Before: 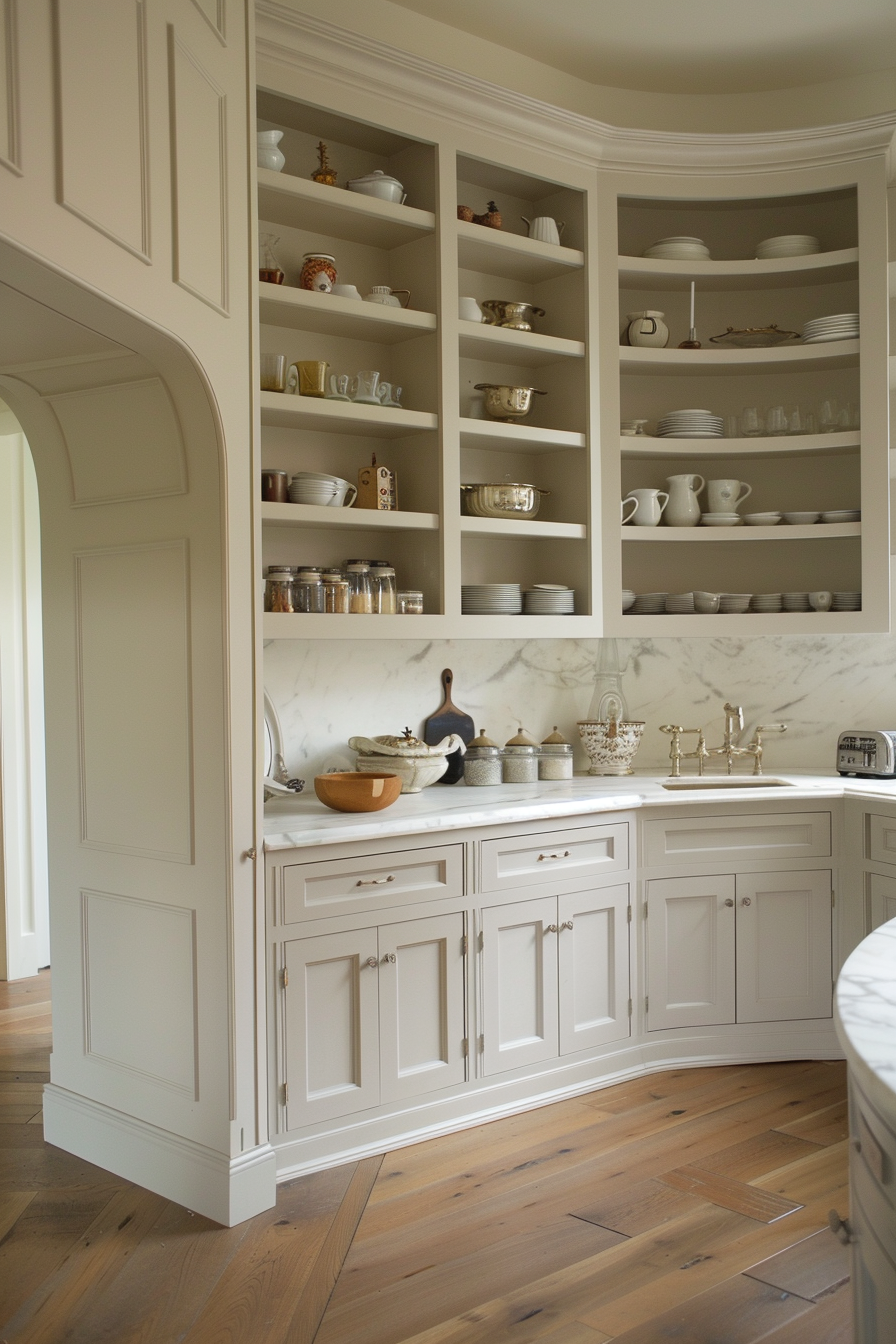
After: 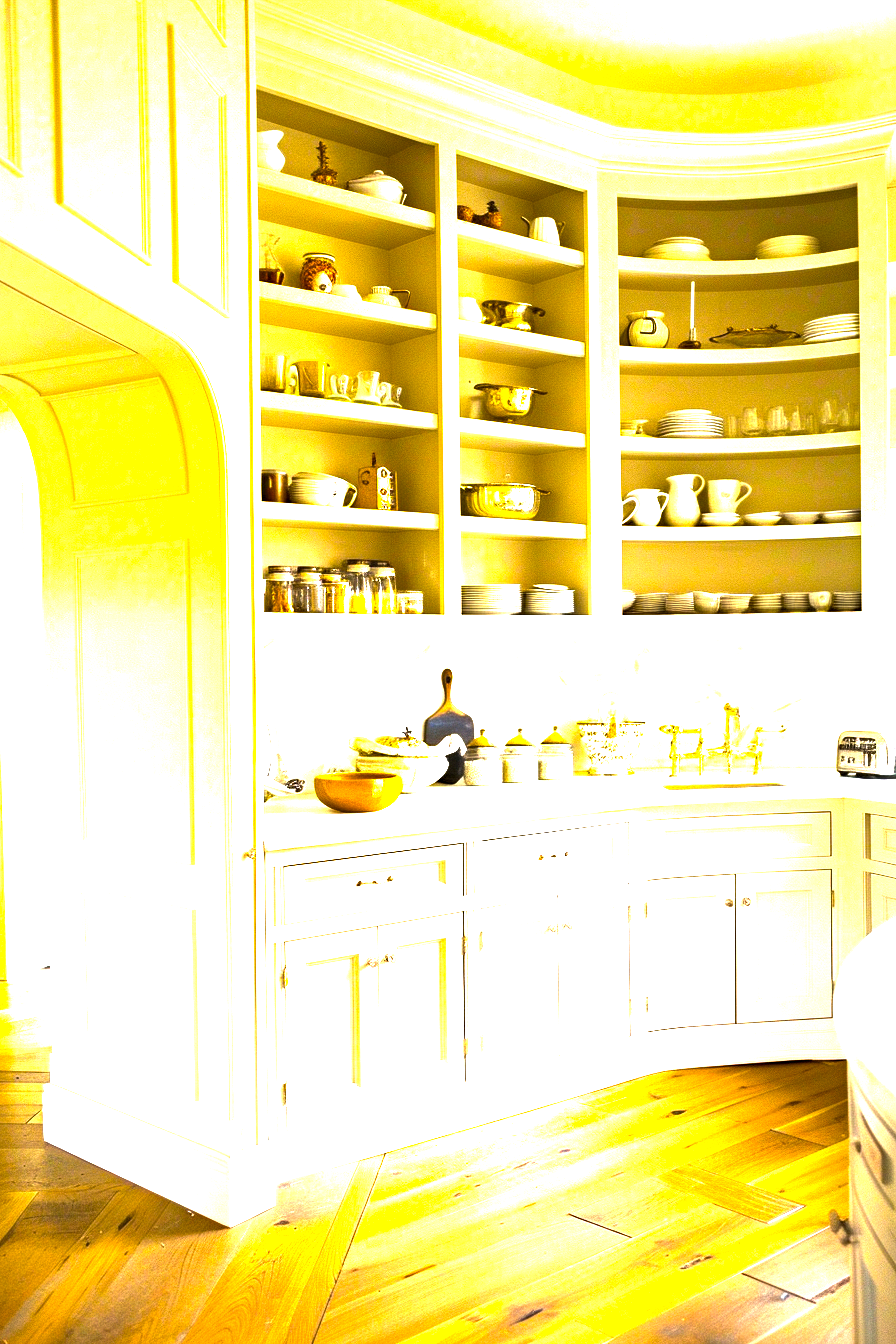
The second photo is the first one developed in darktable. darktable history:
exposure: black level correction 0, exposure 1.369 EV, compensate exposure bias true, compensate highlight preservation false
haze removal: compatibility mode true, adaptive false
color balance rgb: power › chroma 0.704%, power › hue 60°, highlights gain › chroma 0.99%, highlights gain › hue 29.15°, linear chroma grading › global chroma 39.803%, perceptual saturation grading › global saturation 17.98%, perceptual brilliance grading › highlights 74.844%, perceptual brilliance grading › shadows -30.019%, global vibrance 18.913%
